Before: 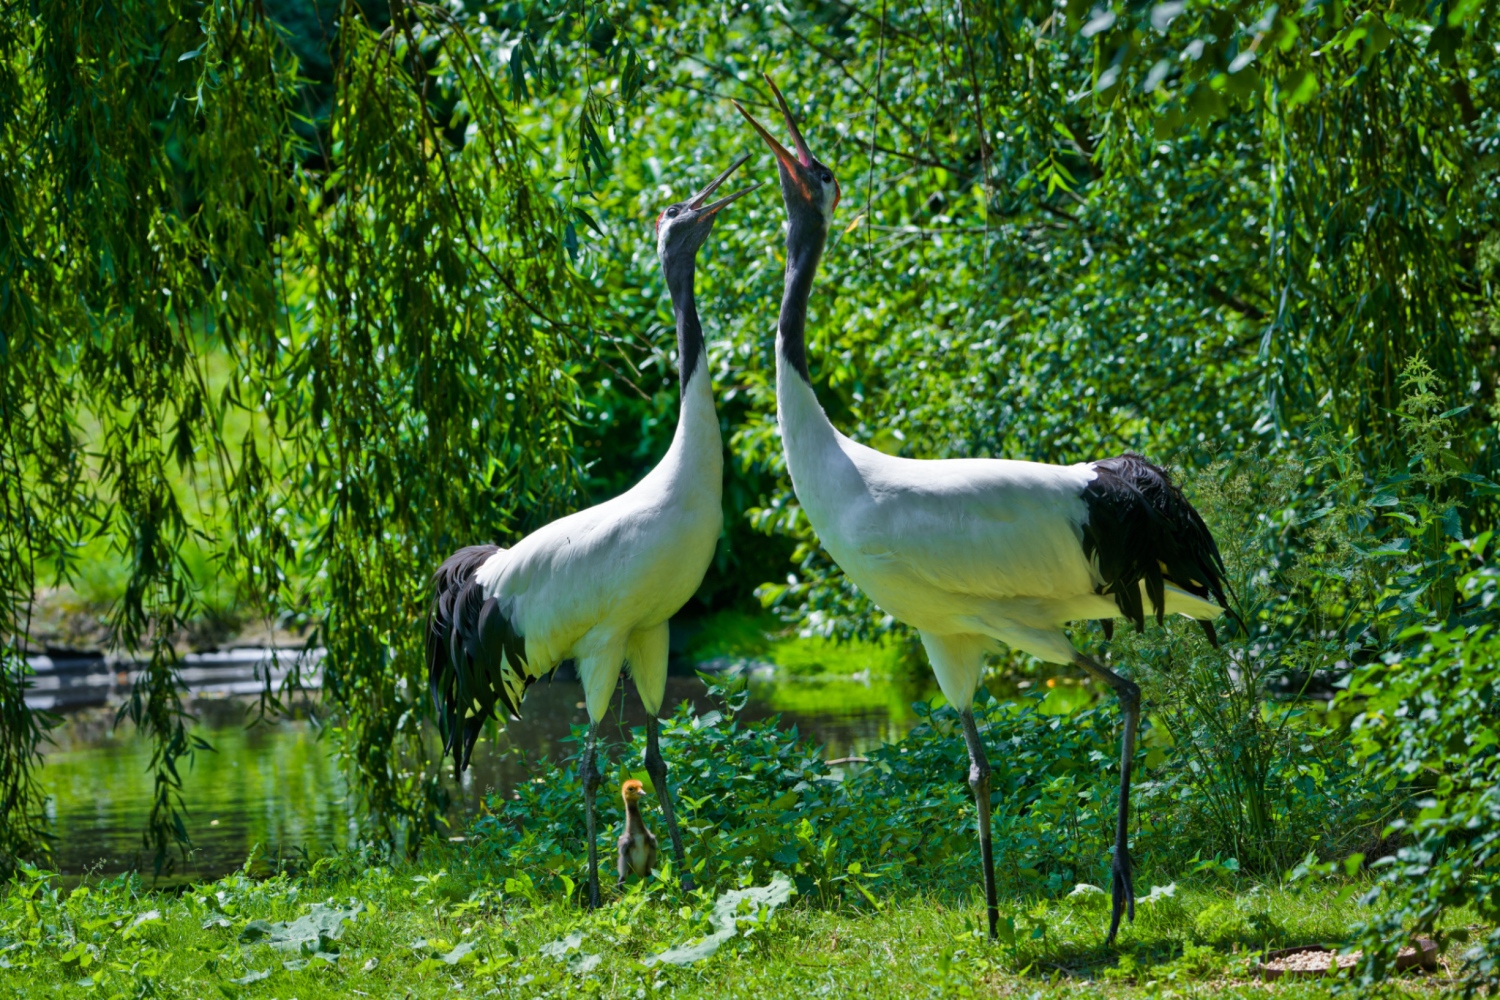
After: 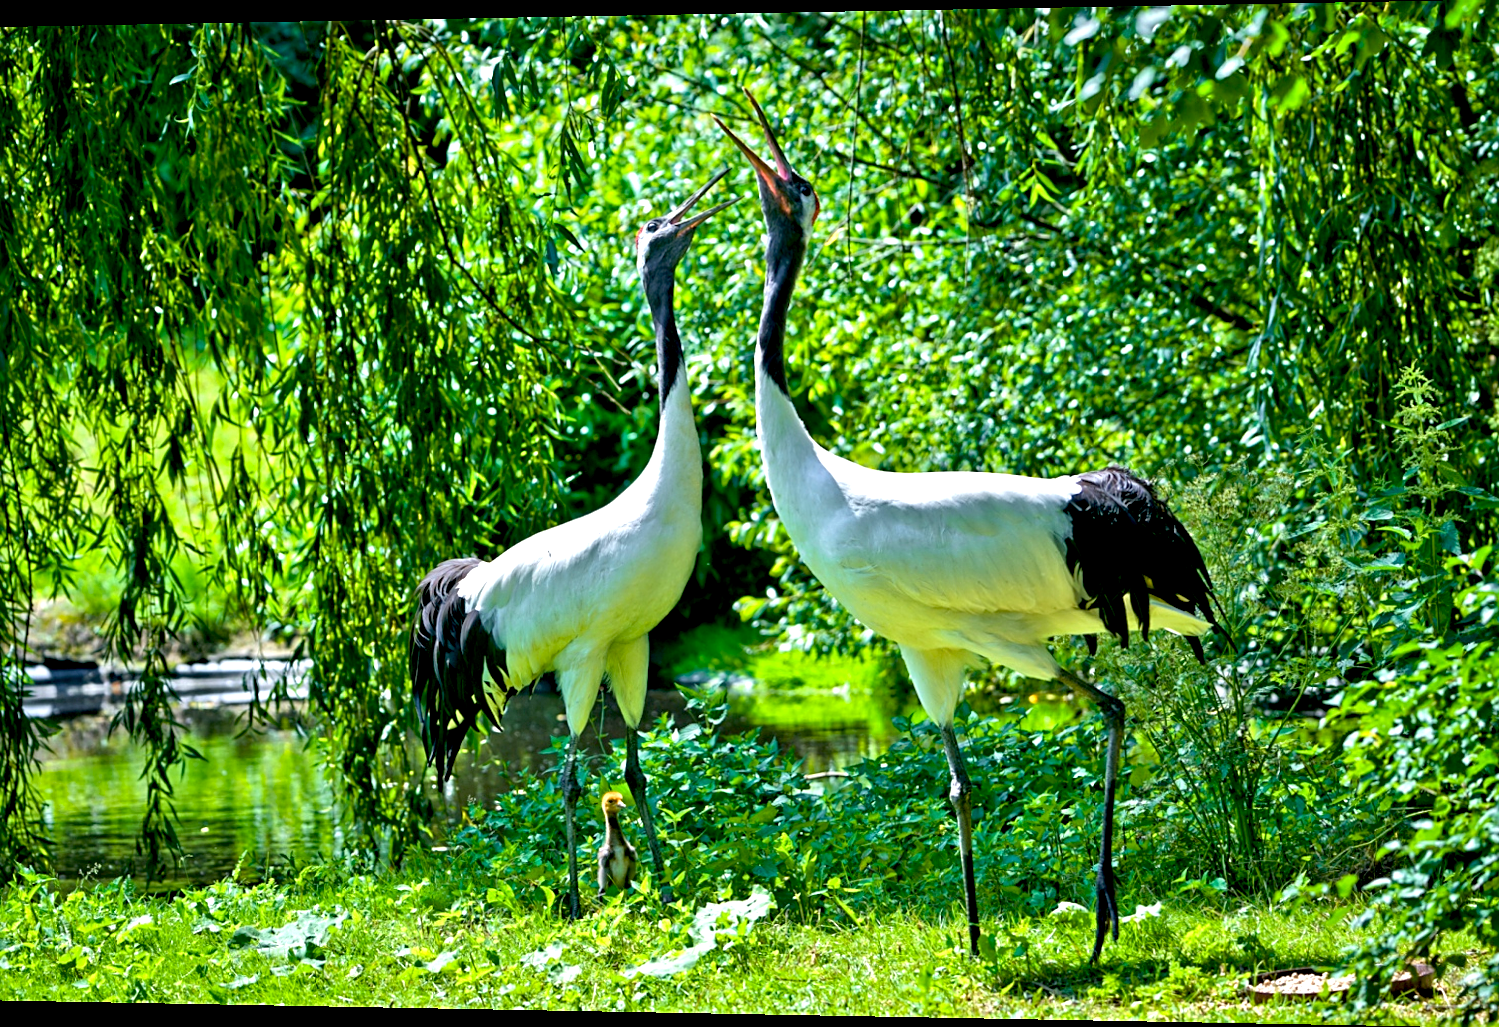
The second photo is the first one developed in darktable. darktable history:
rotate and perspective: lens shift (horizontal) -0.055, automatic cropping off
exposure: black level correction 0.01, exposure 1 EV, compensate highlight preservation false
sharpen: on, module defaults
